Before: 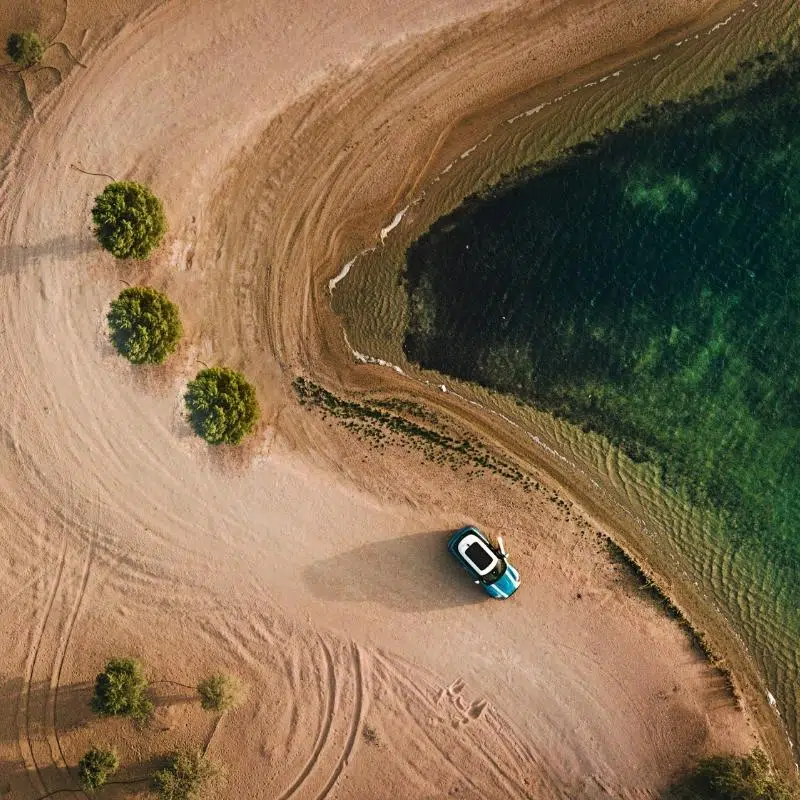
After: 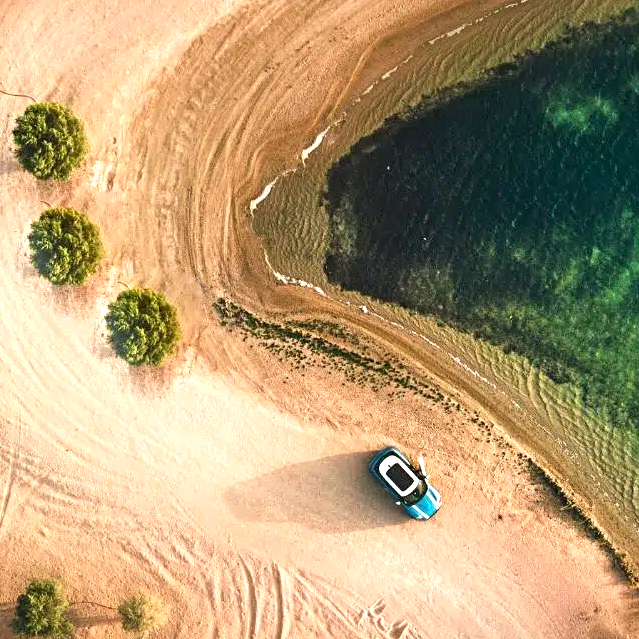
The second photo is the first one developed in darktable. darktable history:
crop and rotate: left 10.071%, top 10.071%, right 10.02%, bottom 10.02%
exposure: black level correction 0.001, exposure 1.05 EV, compensate exposure bias true, compensate highlight preservation false
